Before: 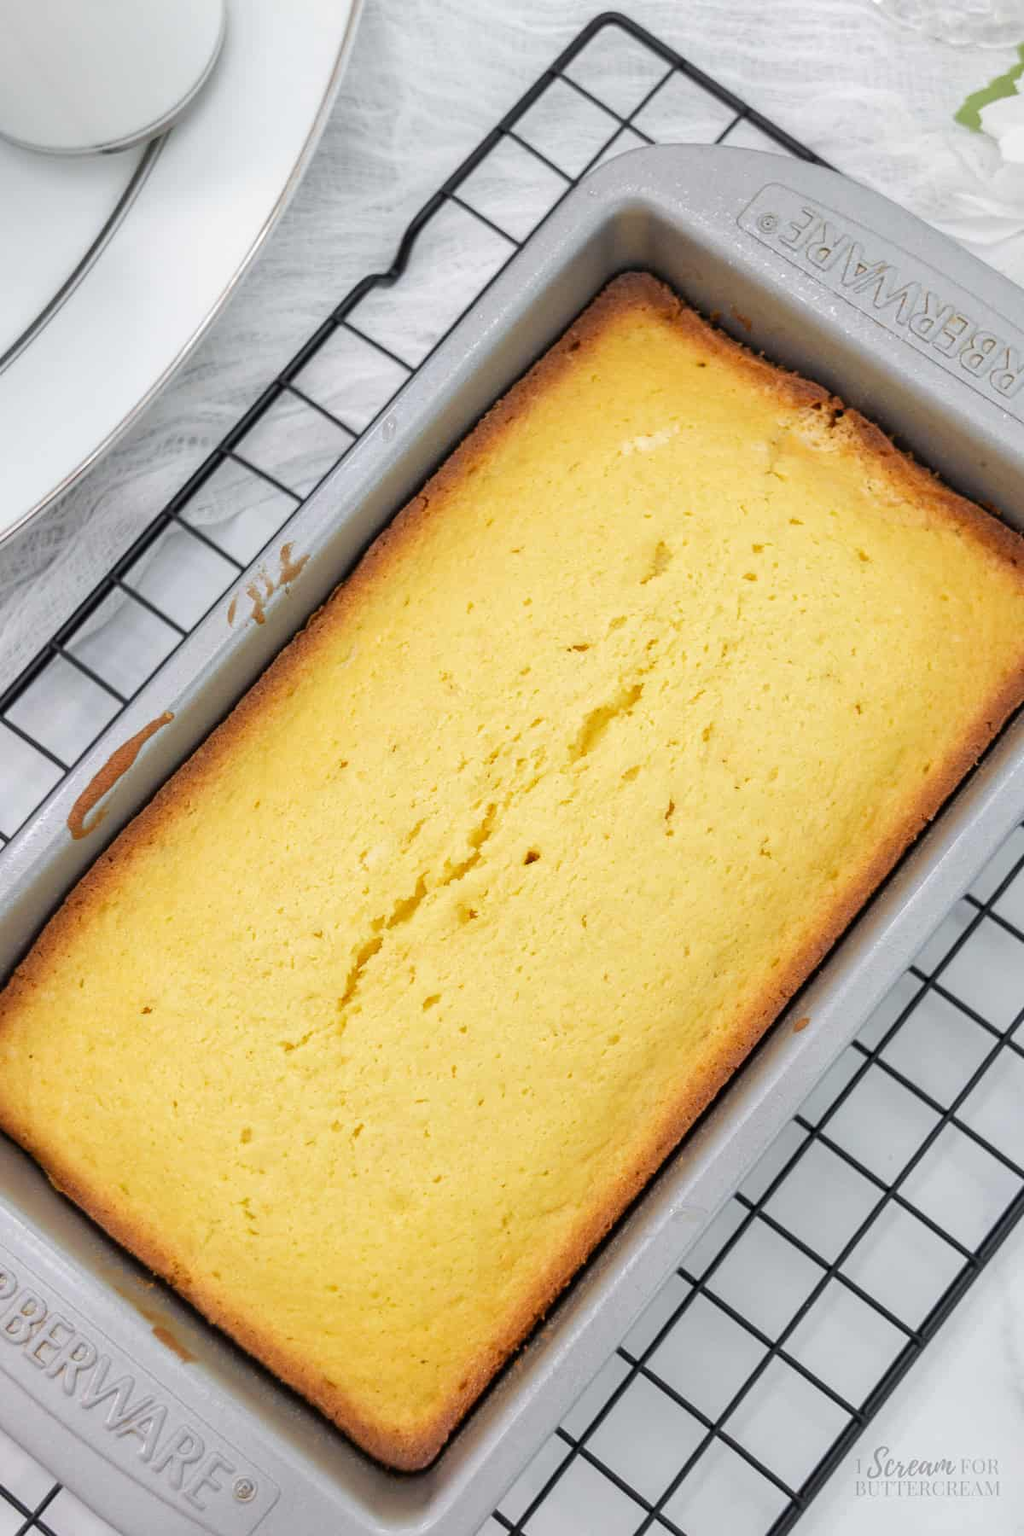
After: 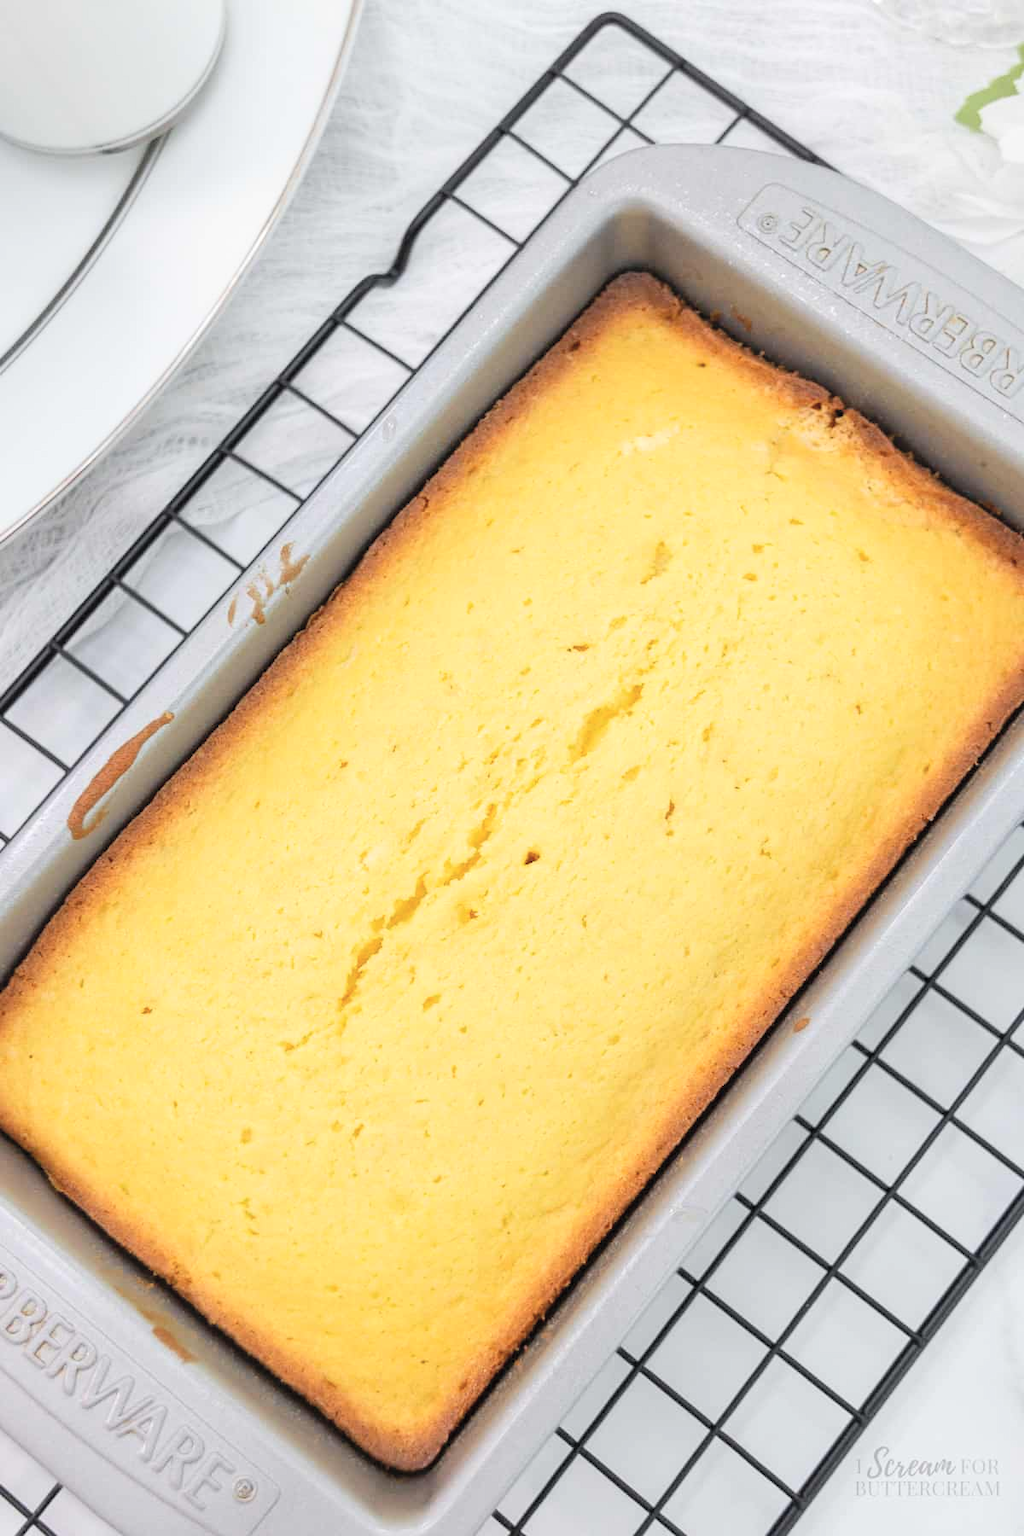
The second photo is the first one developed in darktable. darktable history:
contrast brightness saturation: contrast 0.141, brightness 0.216
